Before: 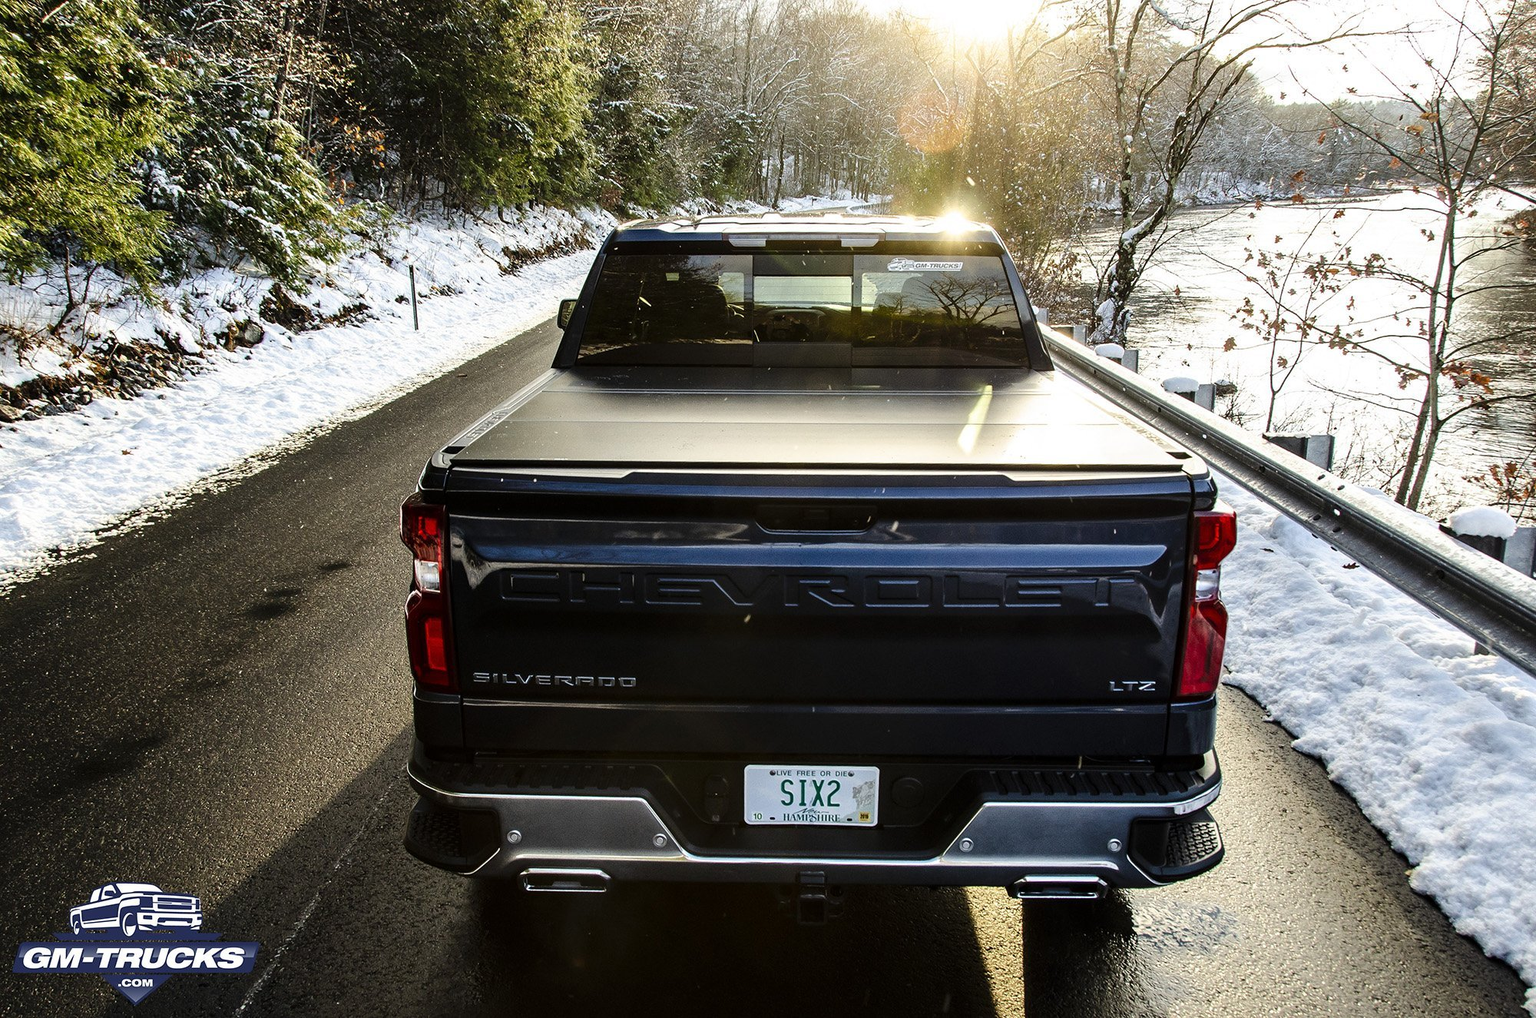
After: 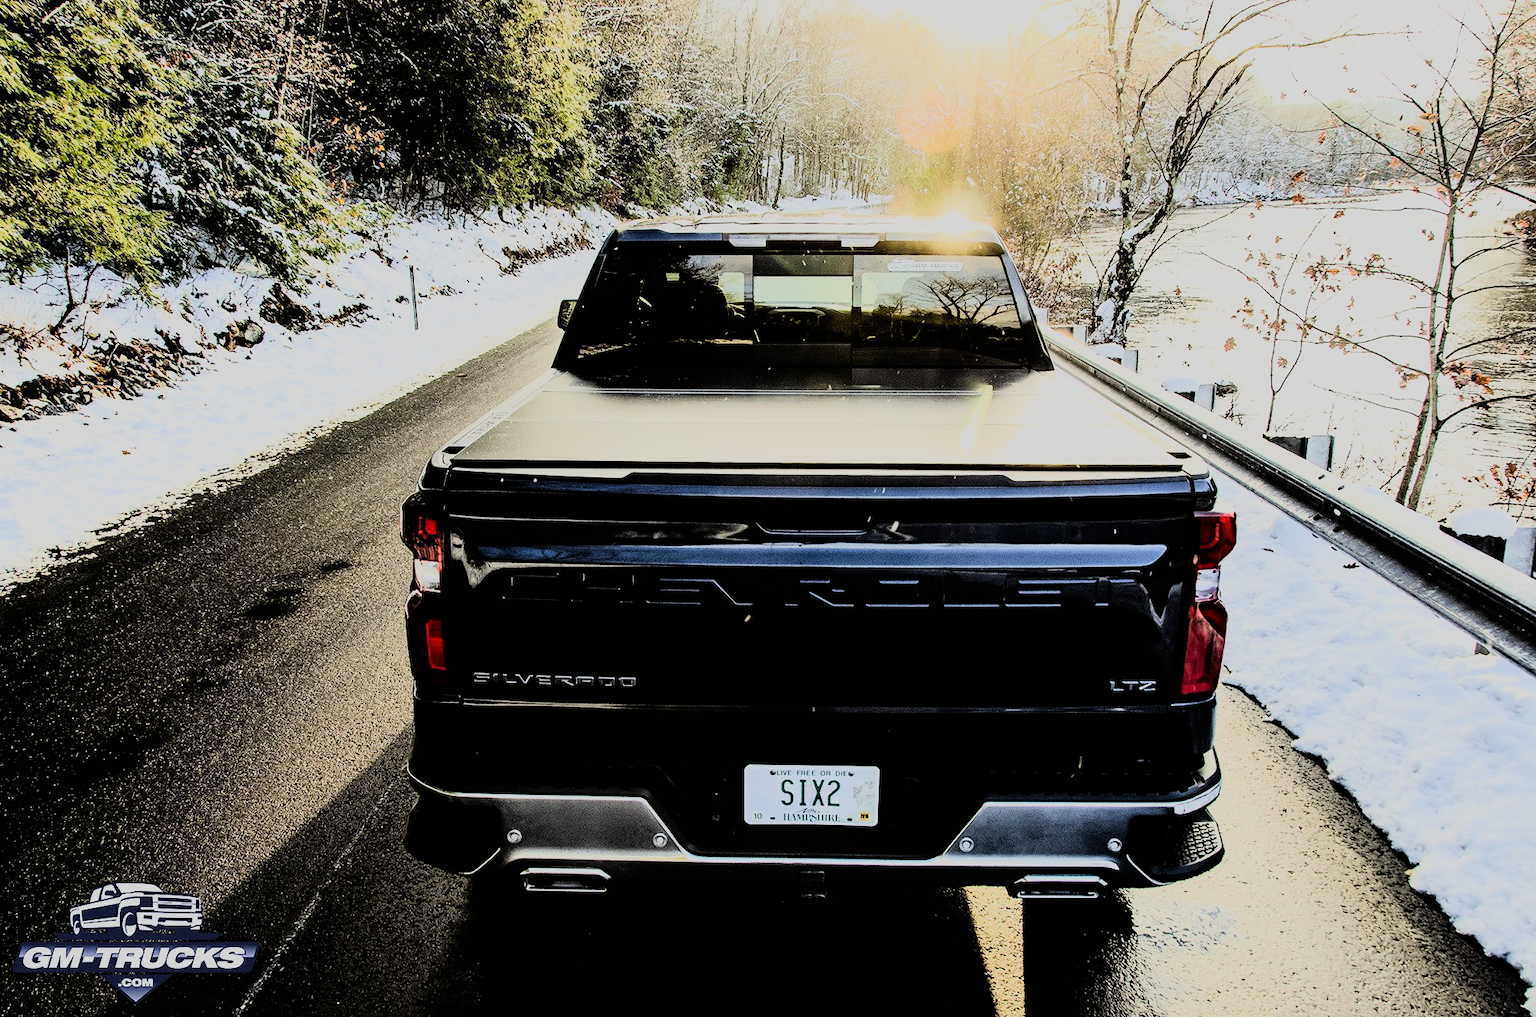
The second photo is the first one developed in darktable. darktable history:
rgb curve: curves: ch0 [(0, 0) (0.21, 0.15) (0.24, 0.21) (0.5, 0.75) (0.75, 0.96) (0.89, 0.99) (1, 1)]; ch1 [(0, 0.02) (0.21, 0.13) (0.25, 0.2) (0.5, 0.67) (0.75, 0.9) (0.89, 0.97) (1, 1)]; ch2 [(0, 0.02) (0.21, 0.13) (0.25, 0.2) (0.5, 0.67) (0.75, 0.9) (0.89, 0.97) (1, 1)], compensate middle gray true
filmic rgb: black relative exposure -7.65 EV, white relative exposure 4.56 EV, hardness 3.61
